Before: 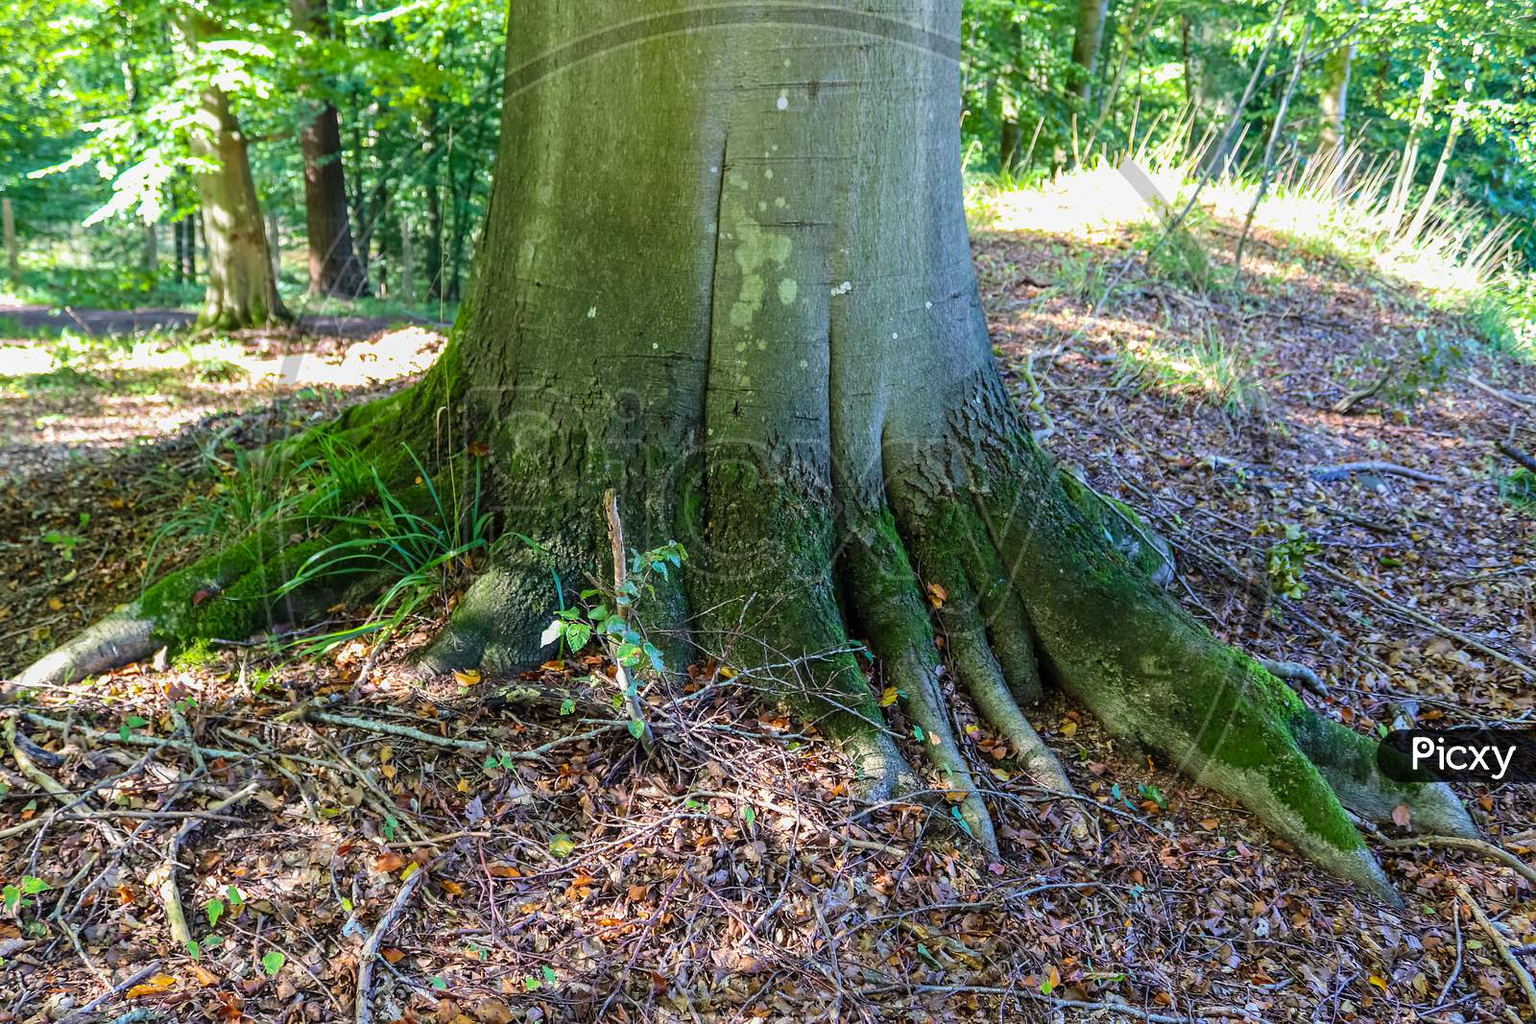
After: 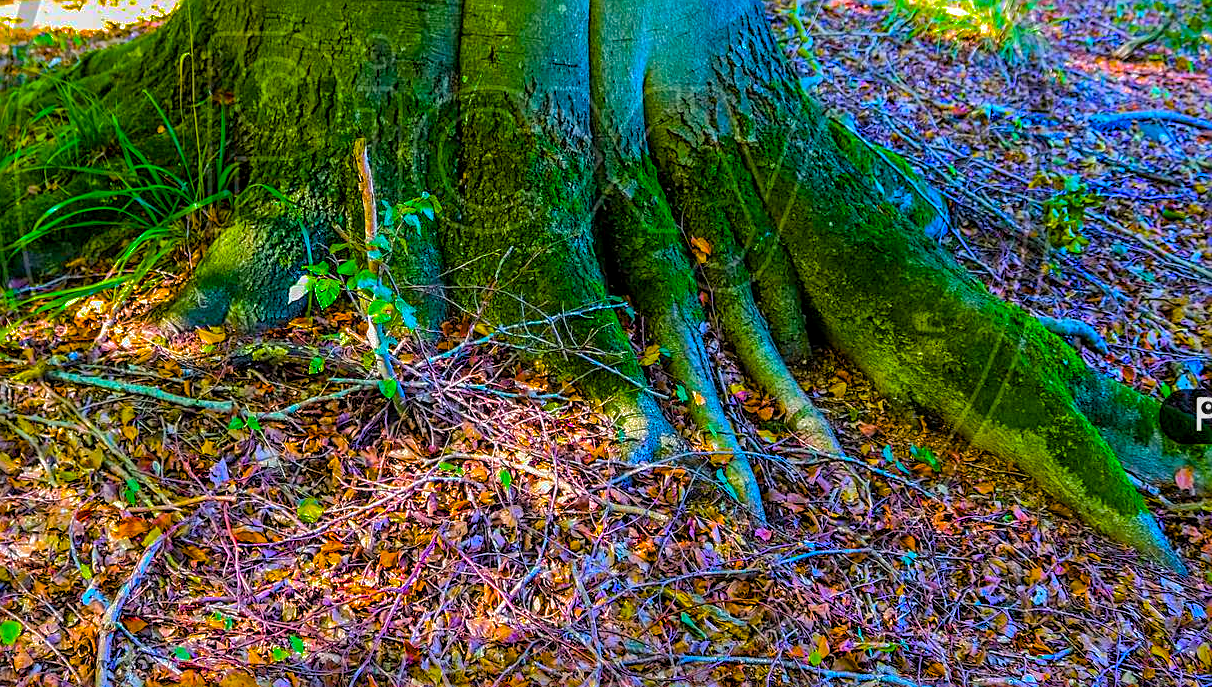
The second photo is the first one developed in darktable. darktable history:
crop and rotate: left 17.212%, top 34.795%, right 7.022%, bottom 0.817%
sharpen: on, module defaults
color balance rgb: linear chroma grading › global chroma 25.428%, perceptual saturation grading › global saturation 66.301%, perceptual saturation grading › highlights 59.057%, perceptual saturation grading › mid-tones 49.693%, perceptual saturation grading › shadows 49.923%, global vibrance 20%
local contrast: on, module defaults
shadows and highlights: shadows 40.29, highlights -60
